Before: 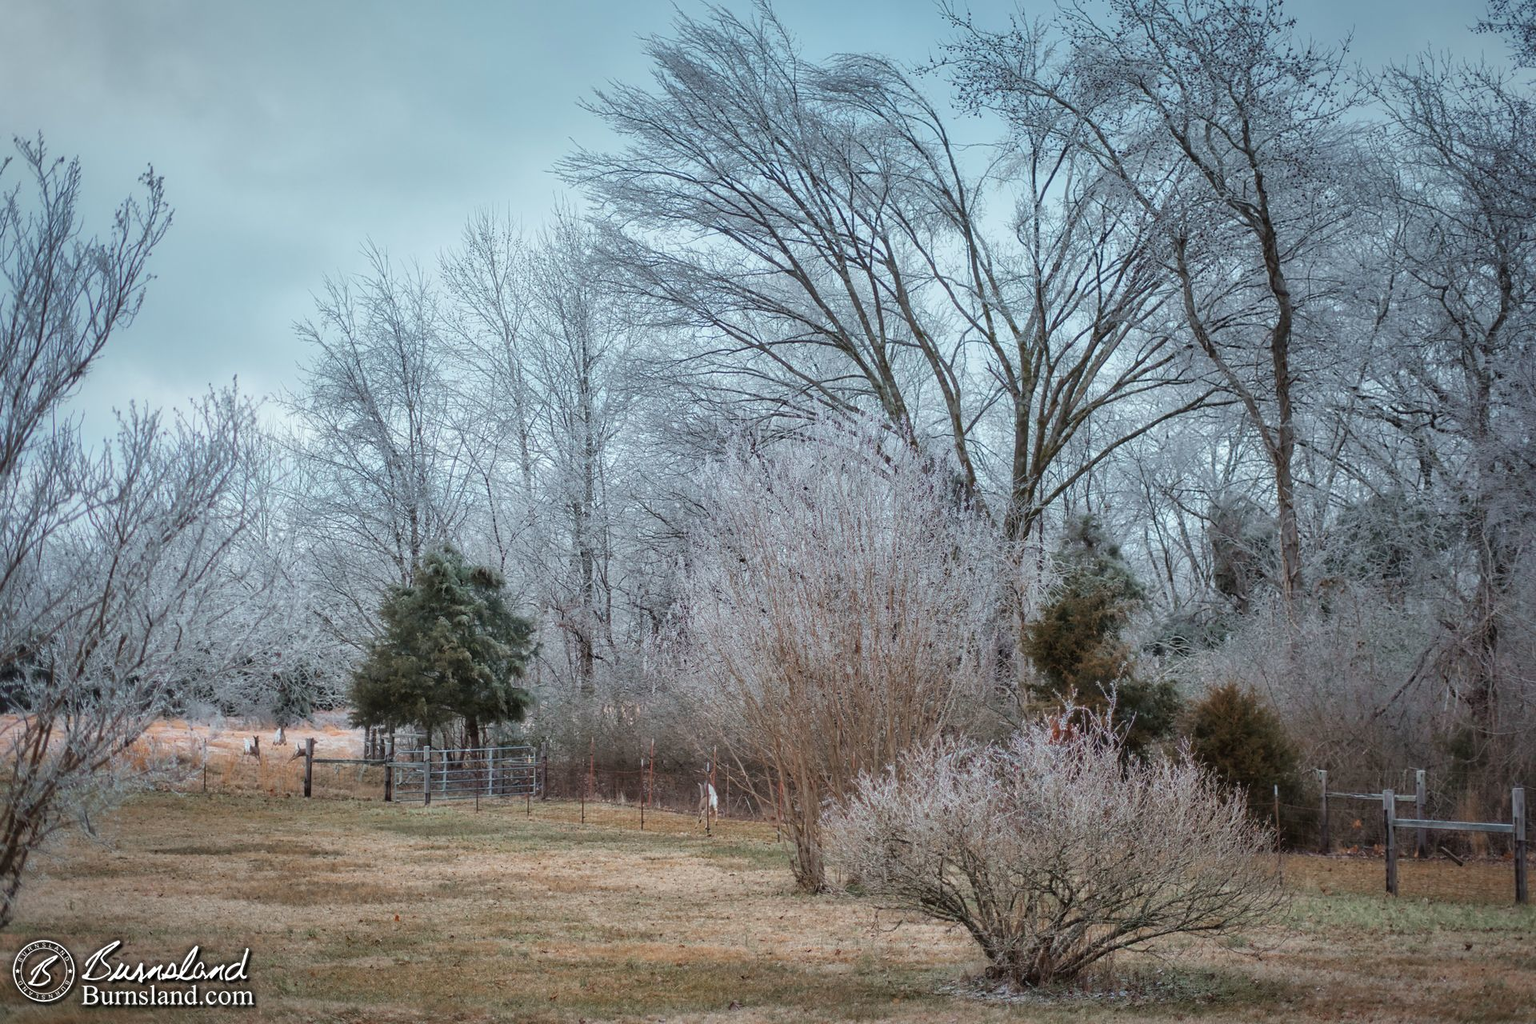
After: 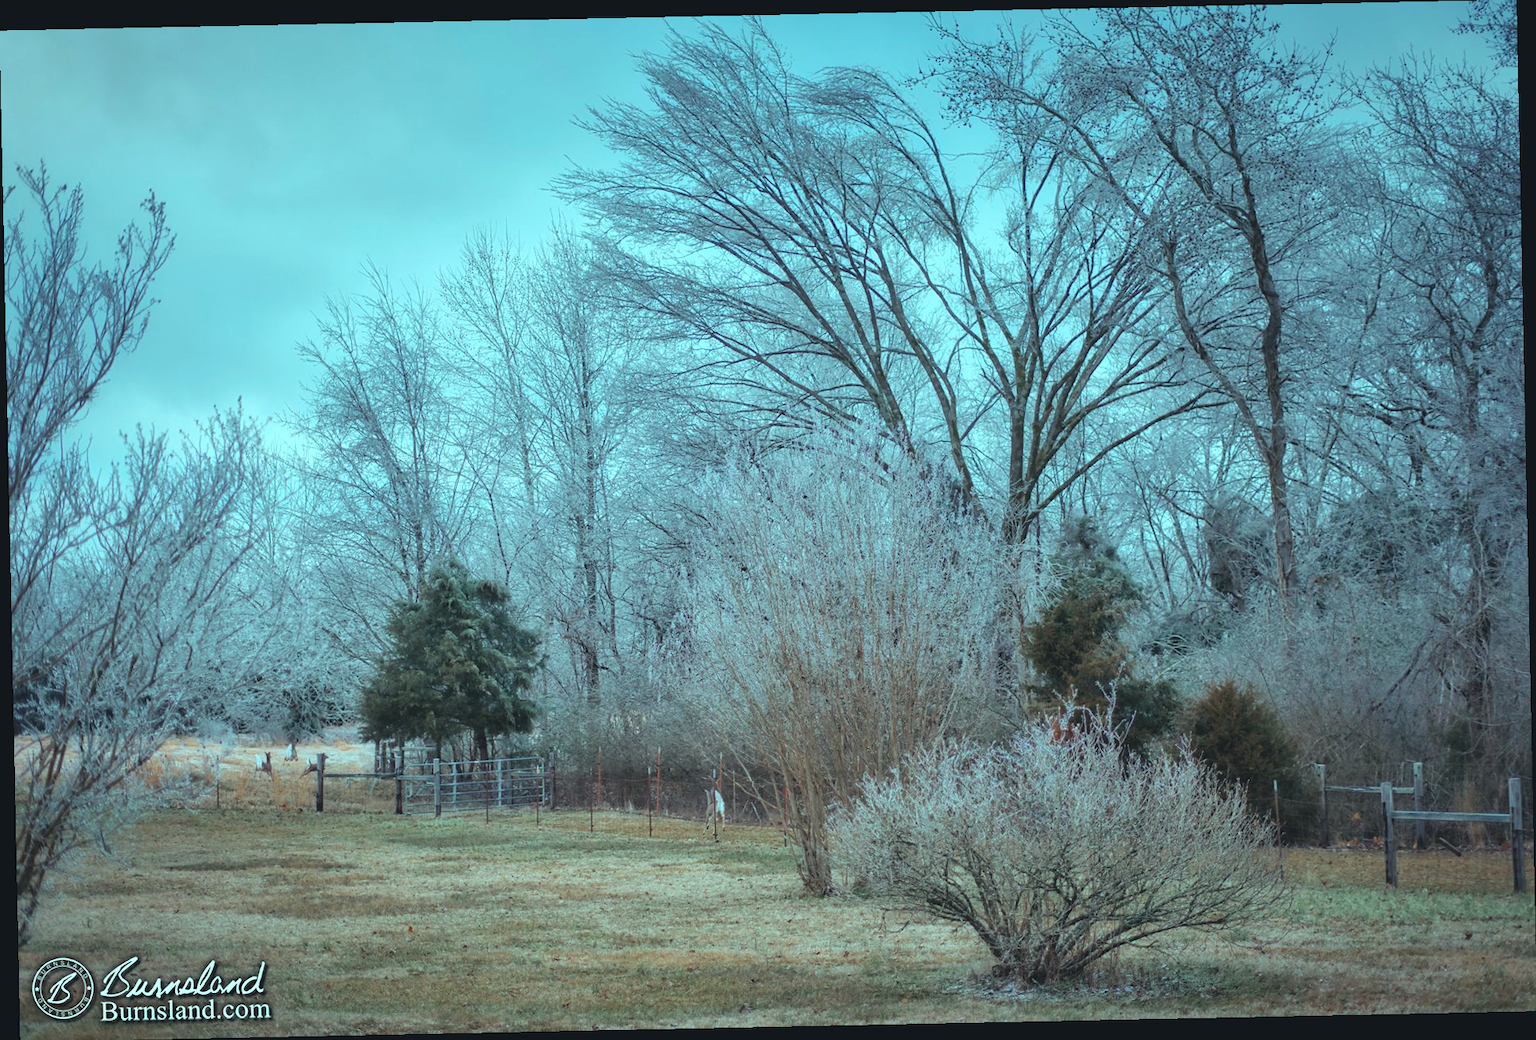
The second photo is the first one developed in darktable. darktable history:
color balance rgb: shadows lift › chroma 7.23%, shadows lift › hue 246.48°, highlights gain › chroma 5.38%, highlights gain › hue 196.93°, white fulcrum 1 EV
exposure: black level correction -0.008, exposure 0.067 EV, compensate highlight preservation false
rotate and perspective: rotation -1.17°, automatic cropping off
